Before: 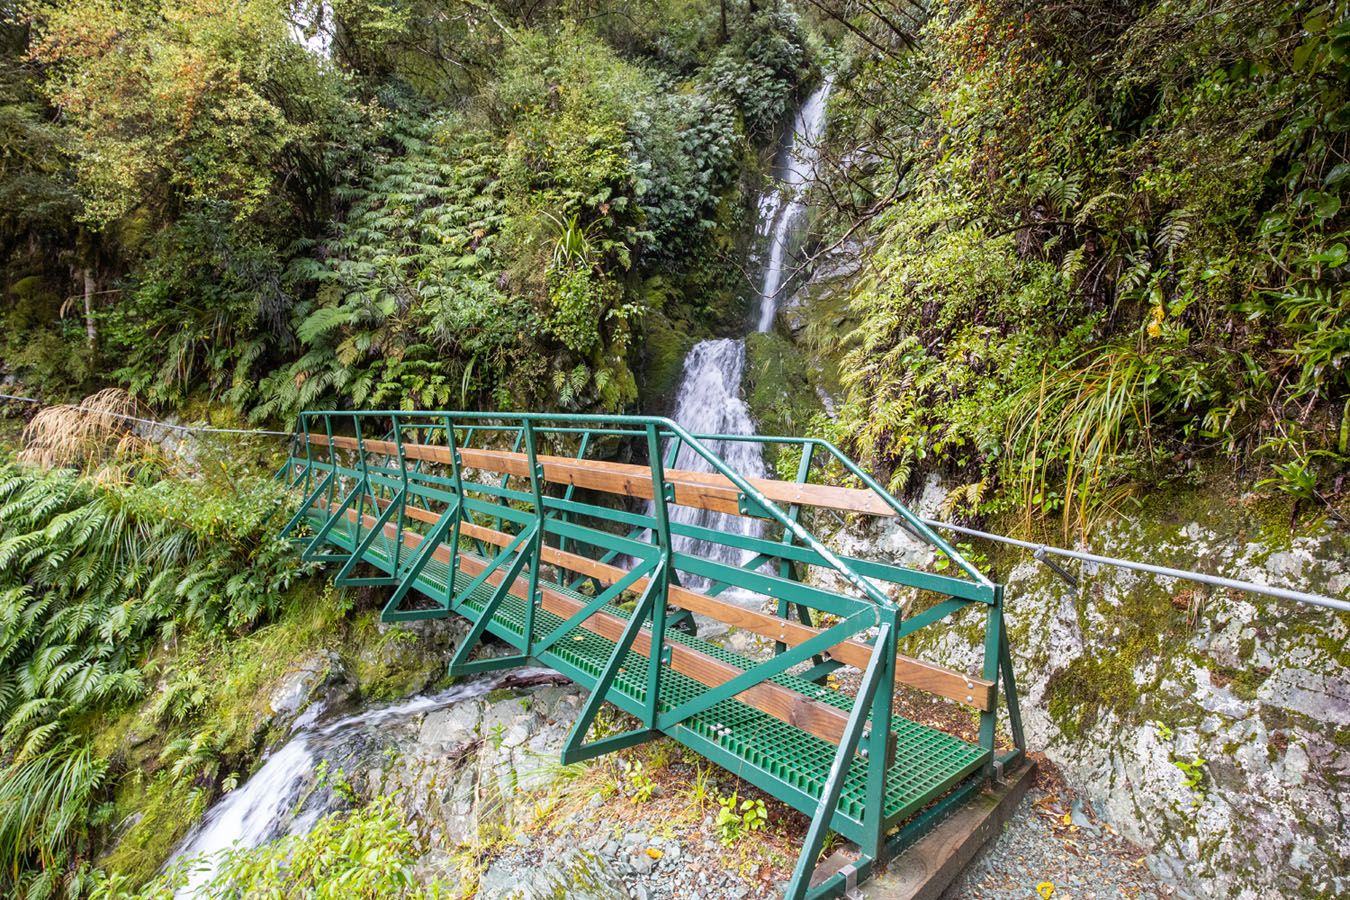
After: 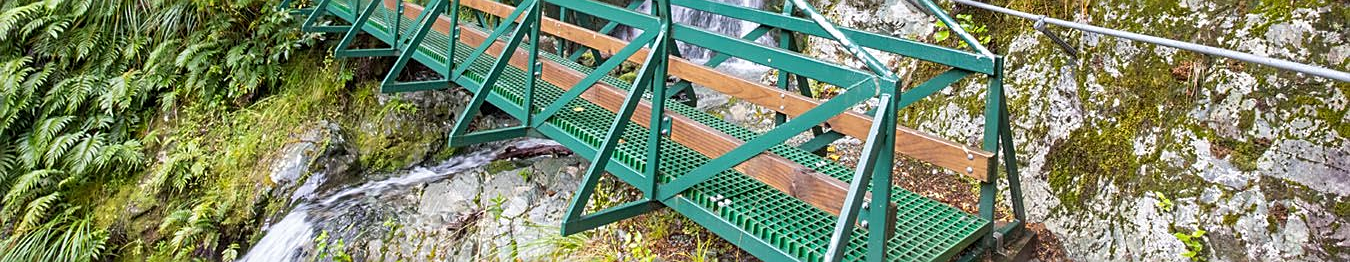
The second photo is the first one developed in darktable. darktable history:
sharpen: on, module defaults
crop and rotate: top 58.83%, bottom 12.015%
shadows and highlights: shadows -88.27, highlights -37.25, soften with gaussian
